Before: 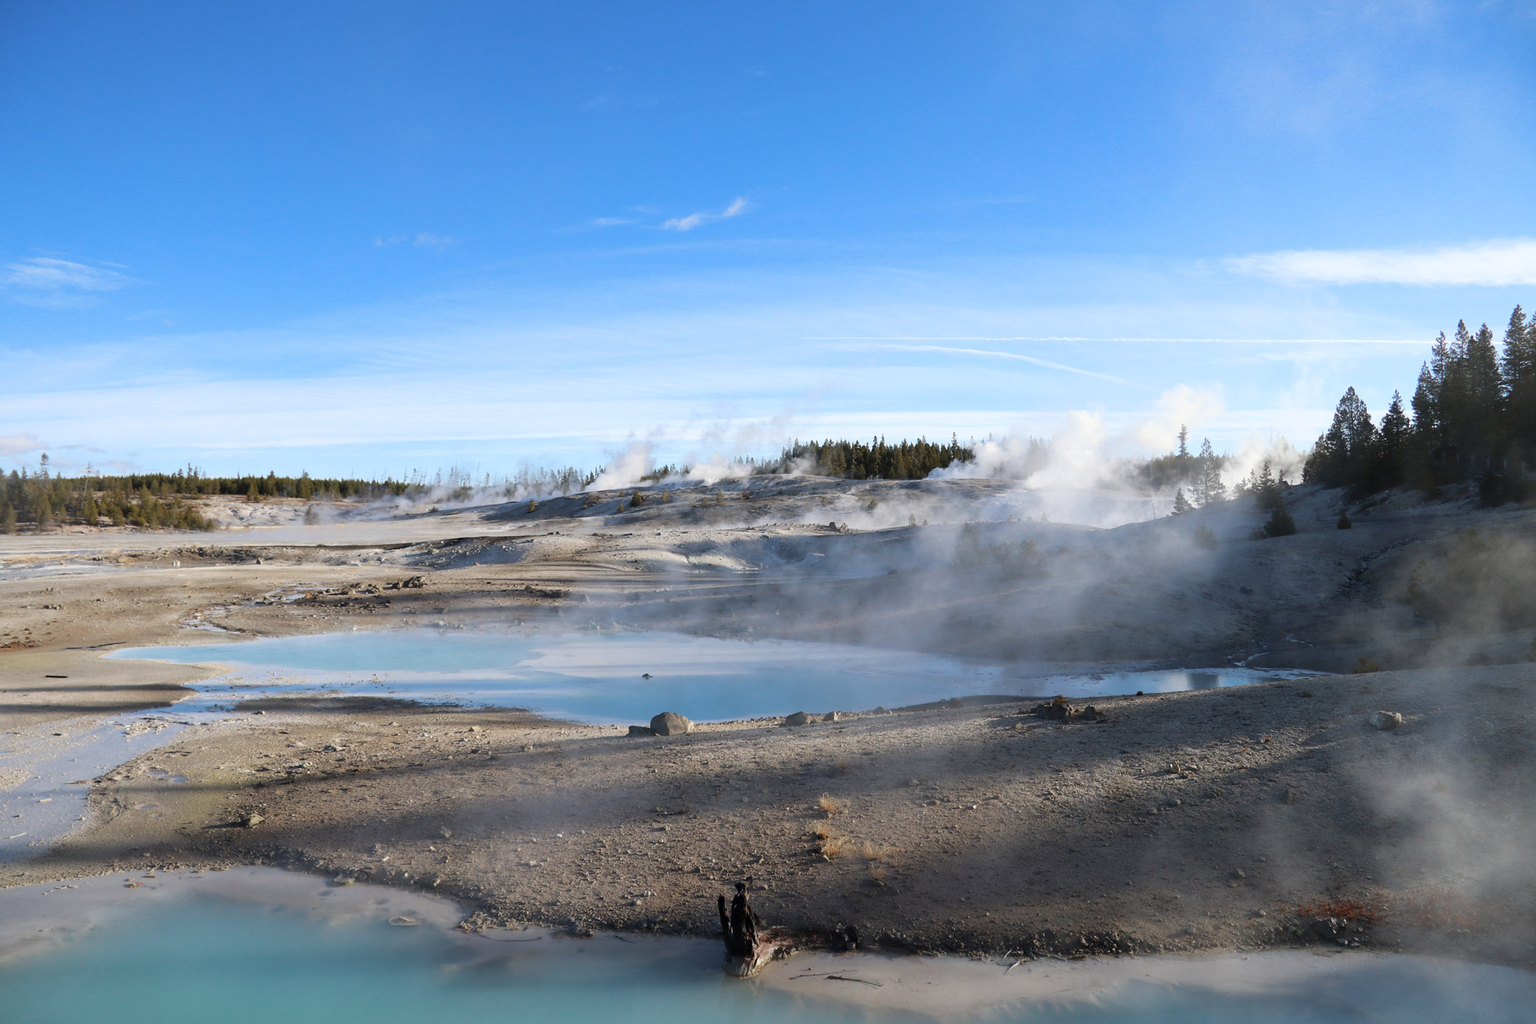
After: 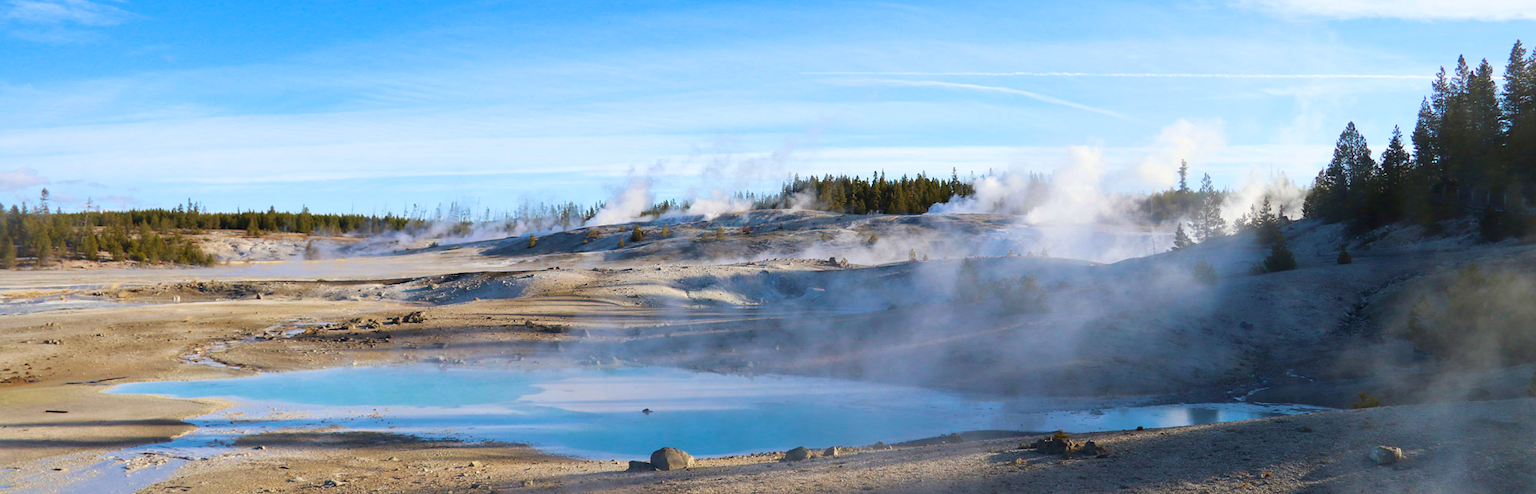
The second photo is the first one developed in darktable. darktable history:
color balance rgb: perceptual saturation grading › global saturation 31.261%
crop and rotate: top 25.899%, bottom 25.716%
velvia: strength 44.92%
